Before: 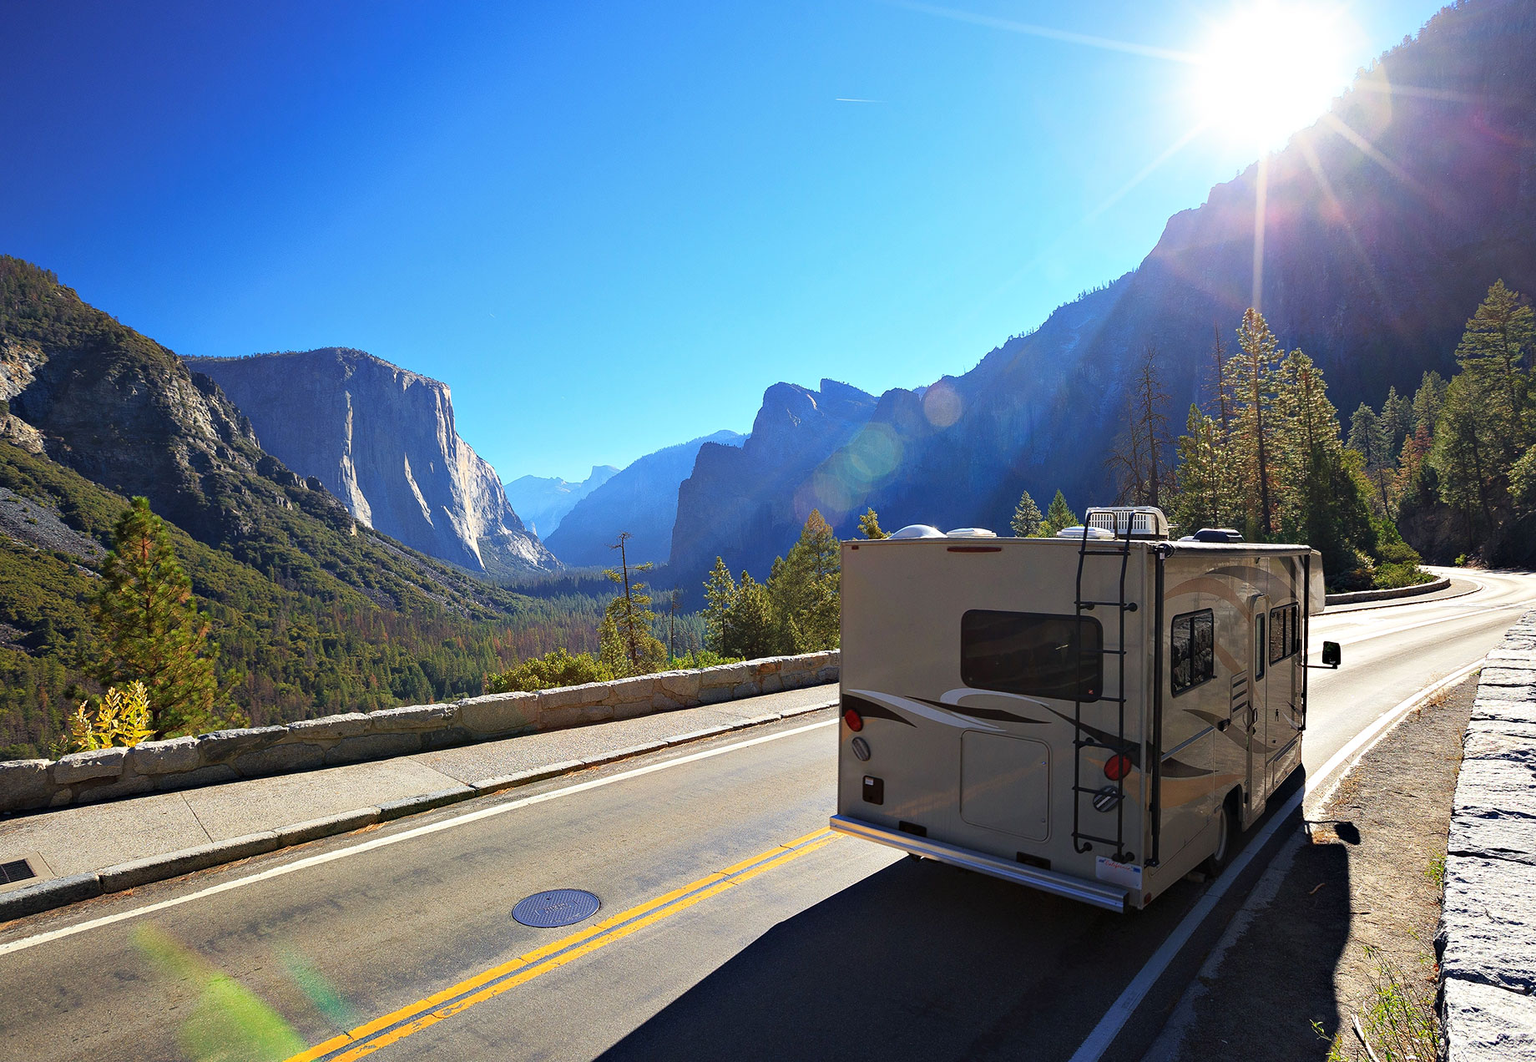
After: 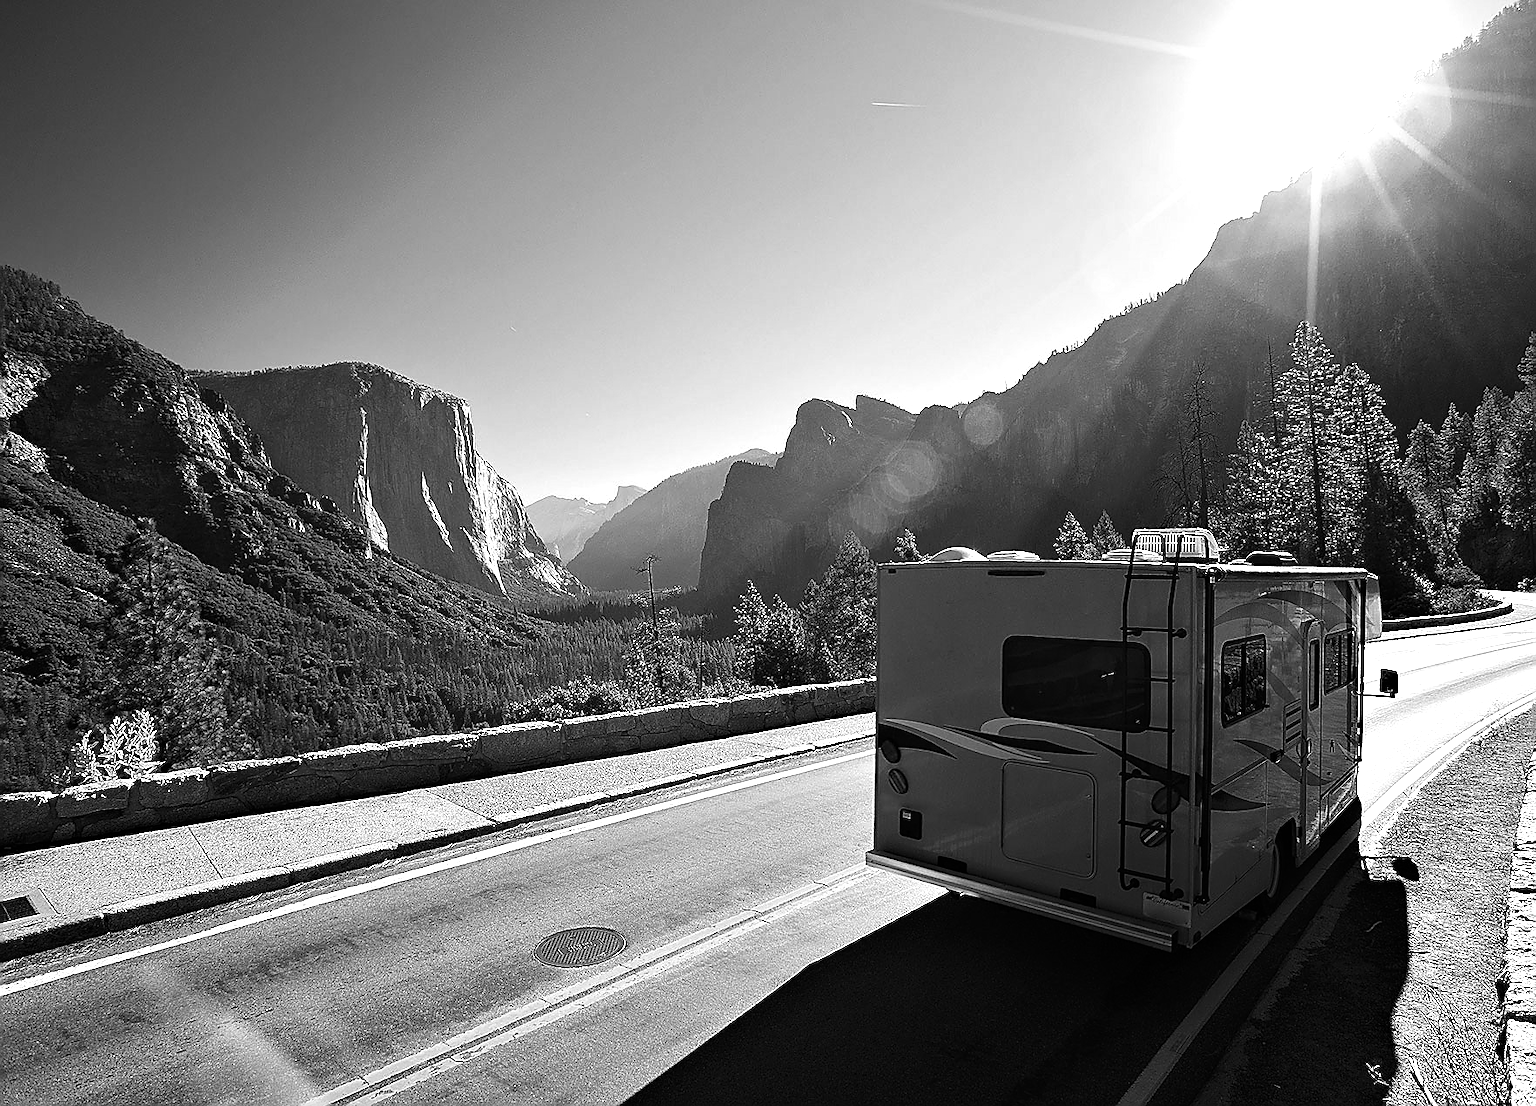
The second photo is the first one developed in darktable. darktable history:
sharpen: radius 1.4, amount 1.25, threshold 0.7
crop: right 4.126%, bottom 0.031%
tone equalizer: -8 EV -0.417 EV, -7 EV -0.389 EV, -6 EV -0.333 EV, -5 EV -0.222 EV, -3 EV 0.222 EV, -2 EV 0.333 EV, -1 EV 0.389 EV, +0 EV 0.417 EV, edges refinement/feathering 500, mask exposure compensation -1.57 EV, preserve details no
monochrome: a 2.21, b -1.33, size 2.2
contrast brightness saturation: contrast 0.07, brightness -0.13, saturation 0.06
